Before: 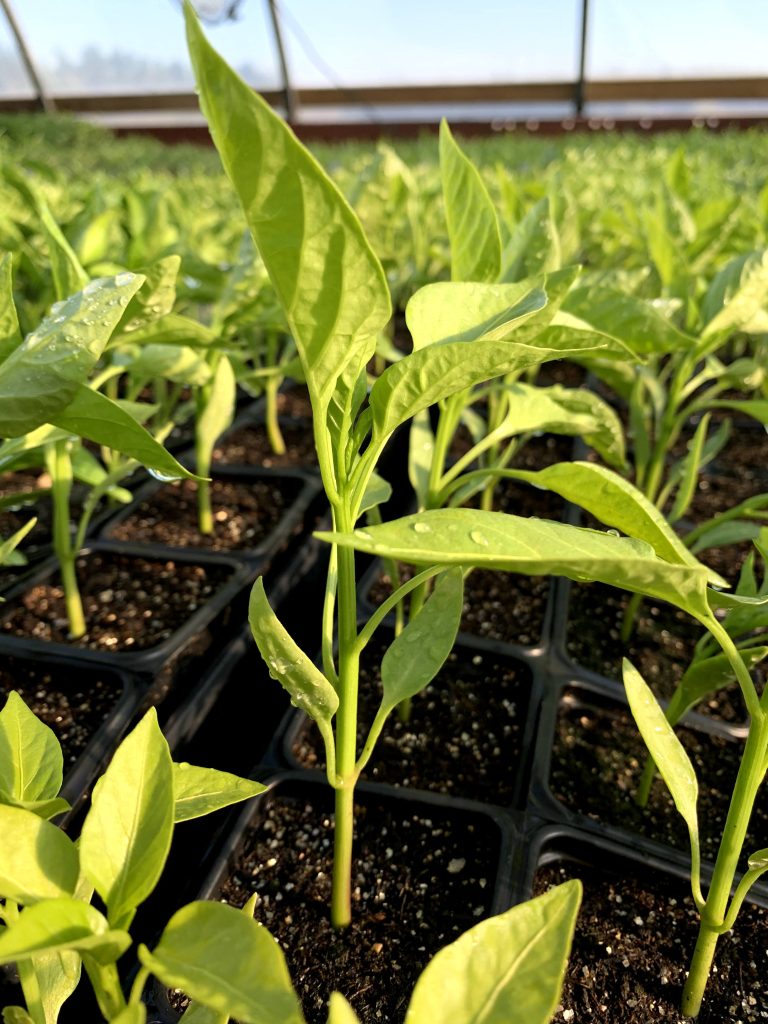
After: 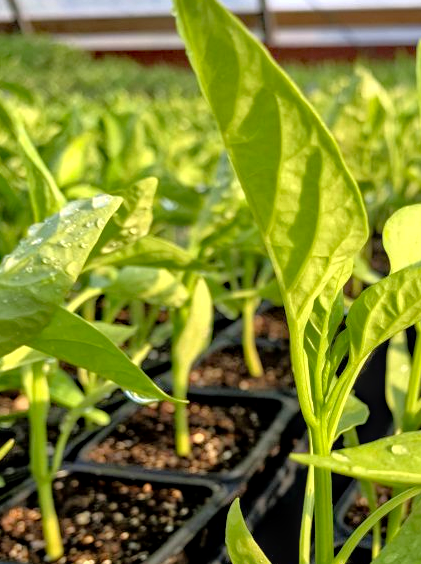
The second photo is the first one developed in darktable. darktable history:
crop and rotate: left 3.038%, top 7.678%, right 42.135%, bottom 37.211%
tone equalizer: -7 EV 0.149 EV, -6 EV 0.604 EV, -5 EV 1.12 EV, -4 EV 1.31 EV, -3 EV 1.15 EV, -2 EV 0.6 EV, -1 EV 0.155 EV
color correction: highlights b* 0.066, saturation 1.09
haze removal: compatibility mode true, adaptive false
local contrast: on, module defaults
